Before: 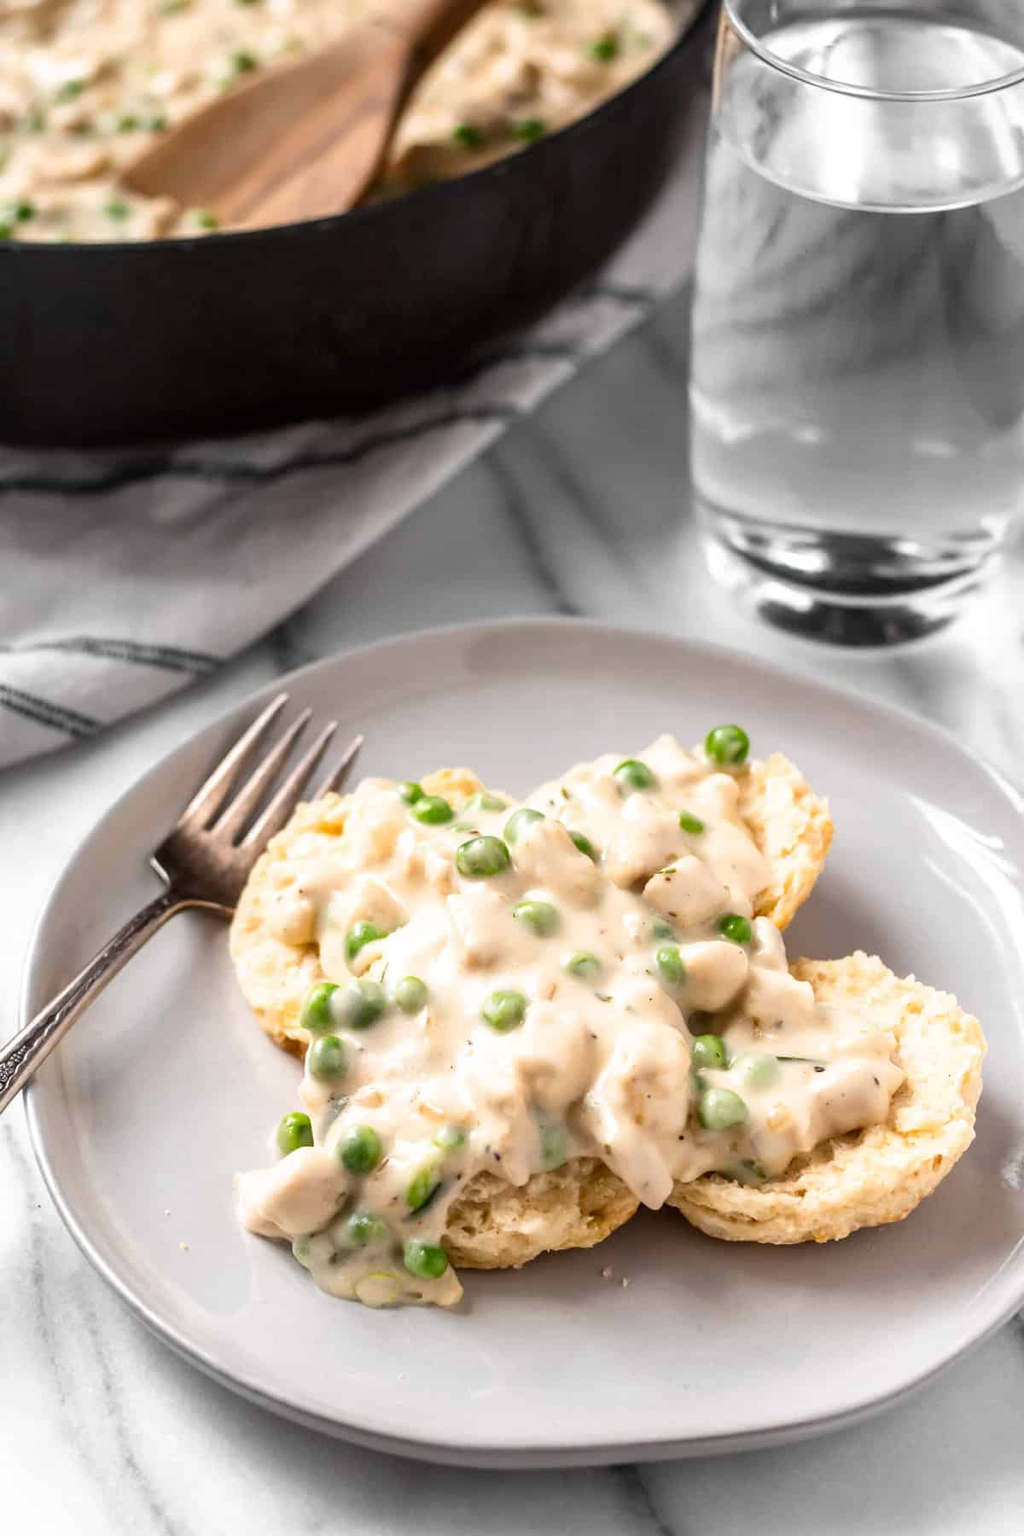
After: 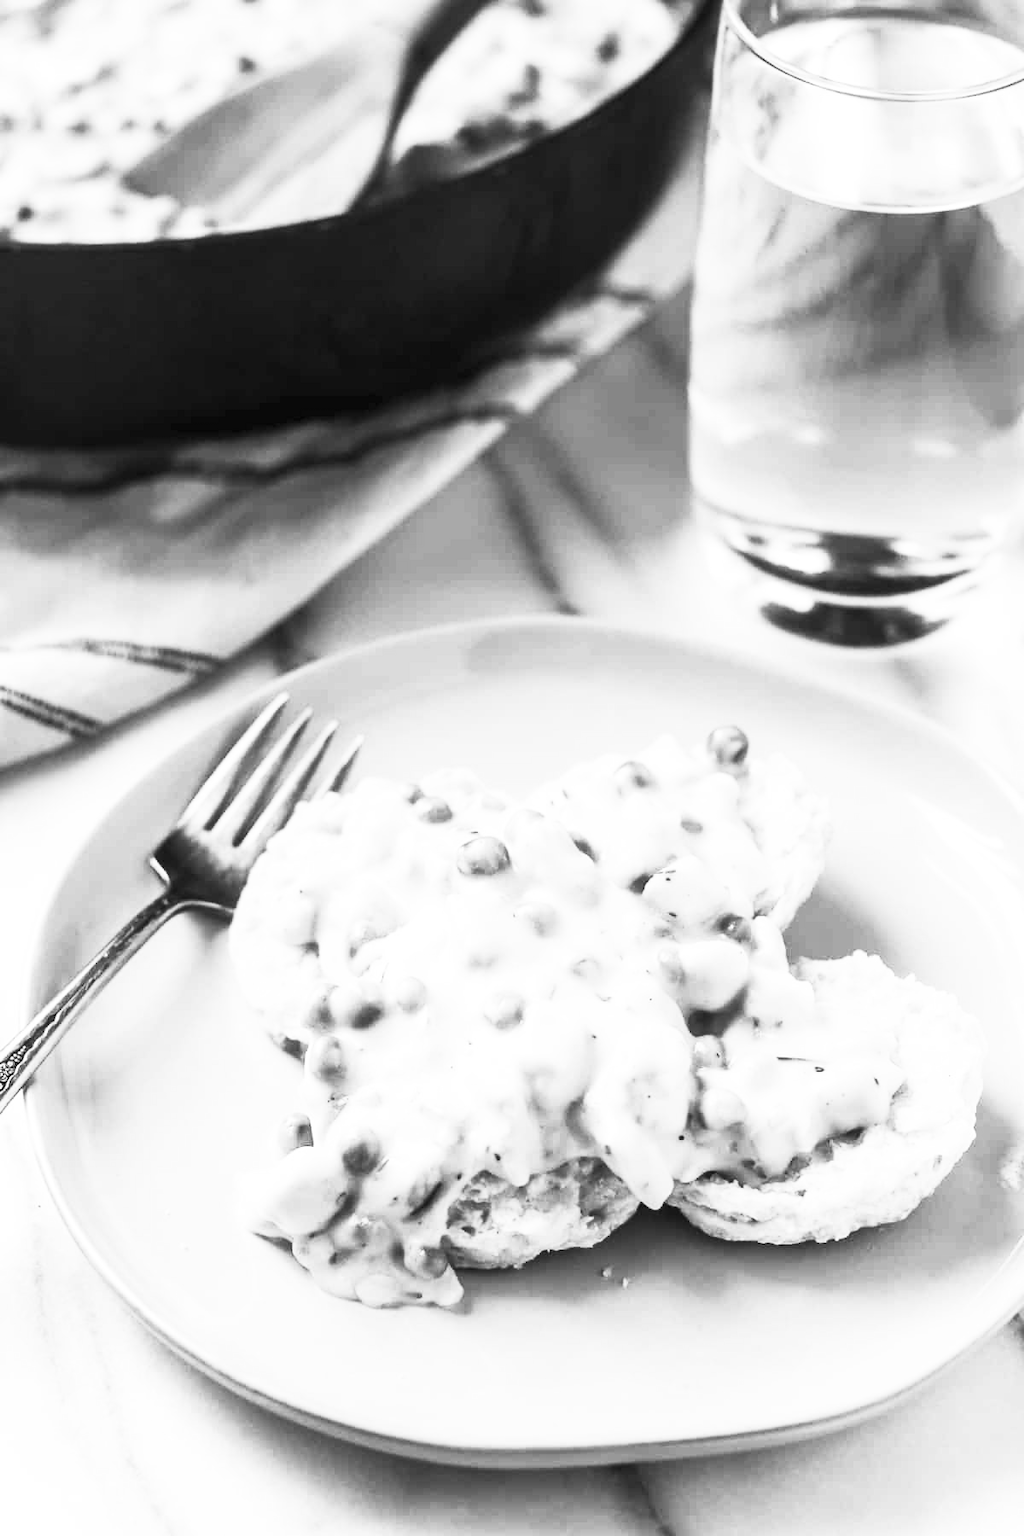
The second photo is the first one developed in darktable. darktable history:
contrast brightness saturation: contrast 0.53, brightness 0.47, saturation -1
color balance rgb: shadows lift › hue 87.51°, highlights gain › chroma 1.62%, highlights gain › hue 55.1°, global offset › chroma 0.06%, global offset › hue 253.66°, linear chroma grading › global chroma 0.5%, perceptual saturation grading › global saturation 16.38%
